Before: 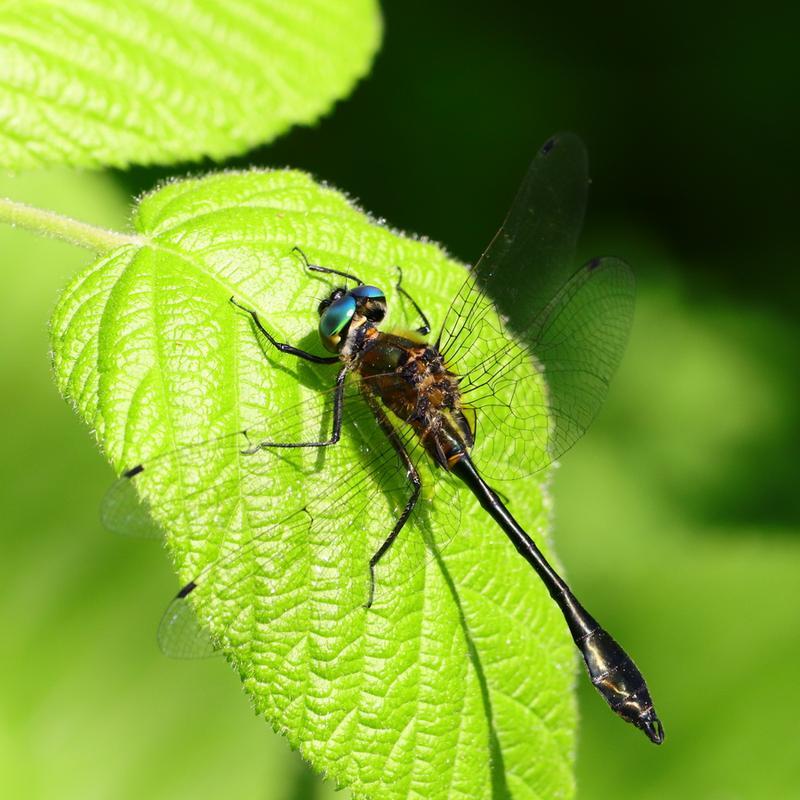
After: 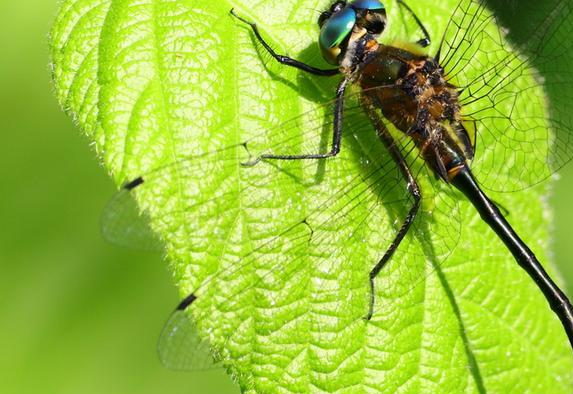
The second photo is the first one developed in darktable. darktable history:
crop: top 36.018%, right 28.26%, bottom 14.709%
